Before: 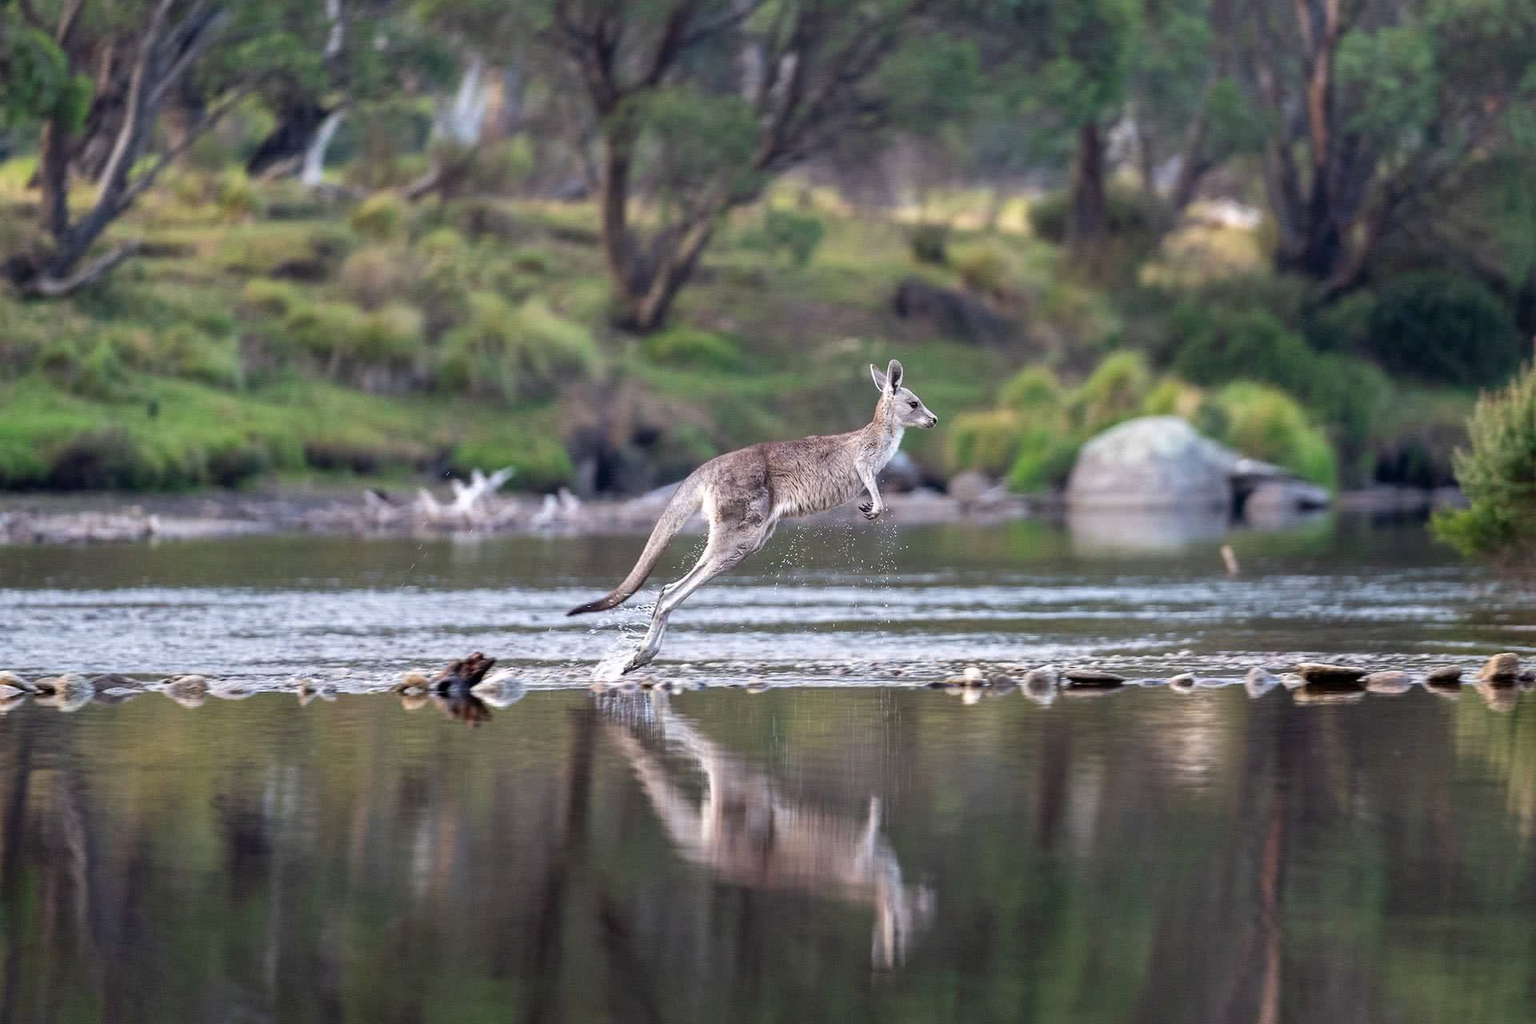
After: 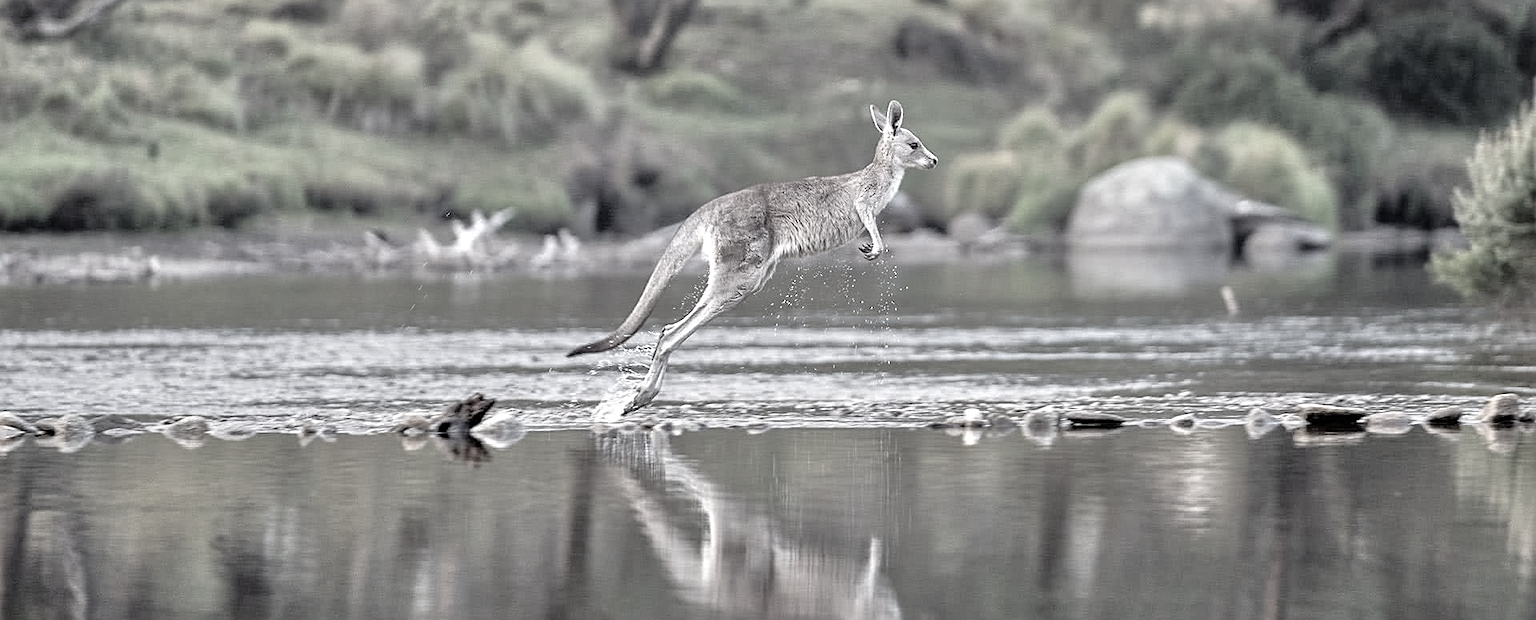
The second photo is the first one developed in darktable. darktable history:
sharpen: on, module defaults
crop and rotate: top 25.357%, bottom 13.942%
tone equalizer: -7 EV 0.15 EV, -6 EV 0.6 EV, -5 EV 1.15 EV, -4 EV 1.33 EV, -3 EV 1.15 EV, -2 EV 0.6 EV, -1 EV 0.15 EV, mask exposure compensation -0.5 EV
color correction: saturation 0.2
